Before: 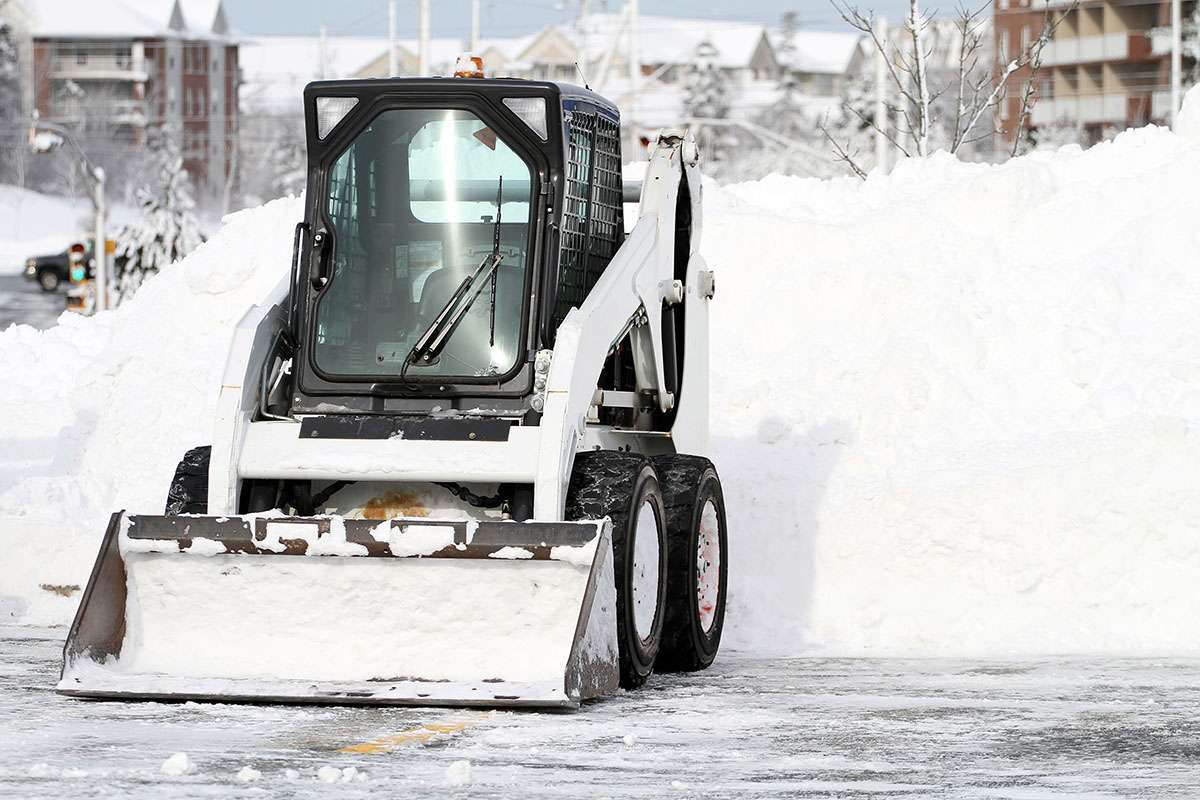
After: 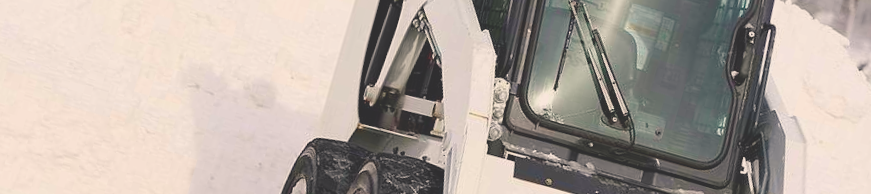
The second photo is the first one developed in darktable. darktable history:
crop and rotate: angle 16.12°, top 30.835%, bottom 35.653%
color balance rgb: shadows lift › chroma 2%, shadows lift › hue 247.2°, power › chroma 0.3%, power › hue 25.2°, highlights gain › chroma 3%, highlights gain › hue 60°, global offset › luminance 2%, perceptual saturation grading › global saturation 20%, perceptual saturation grading › highlights -20%, perceptual saturation grading › shadows 30%
lowpass: radius 0.1, contrast 0.85, saturation 1.1, unbound 0
